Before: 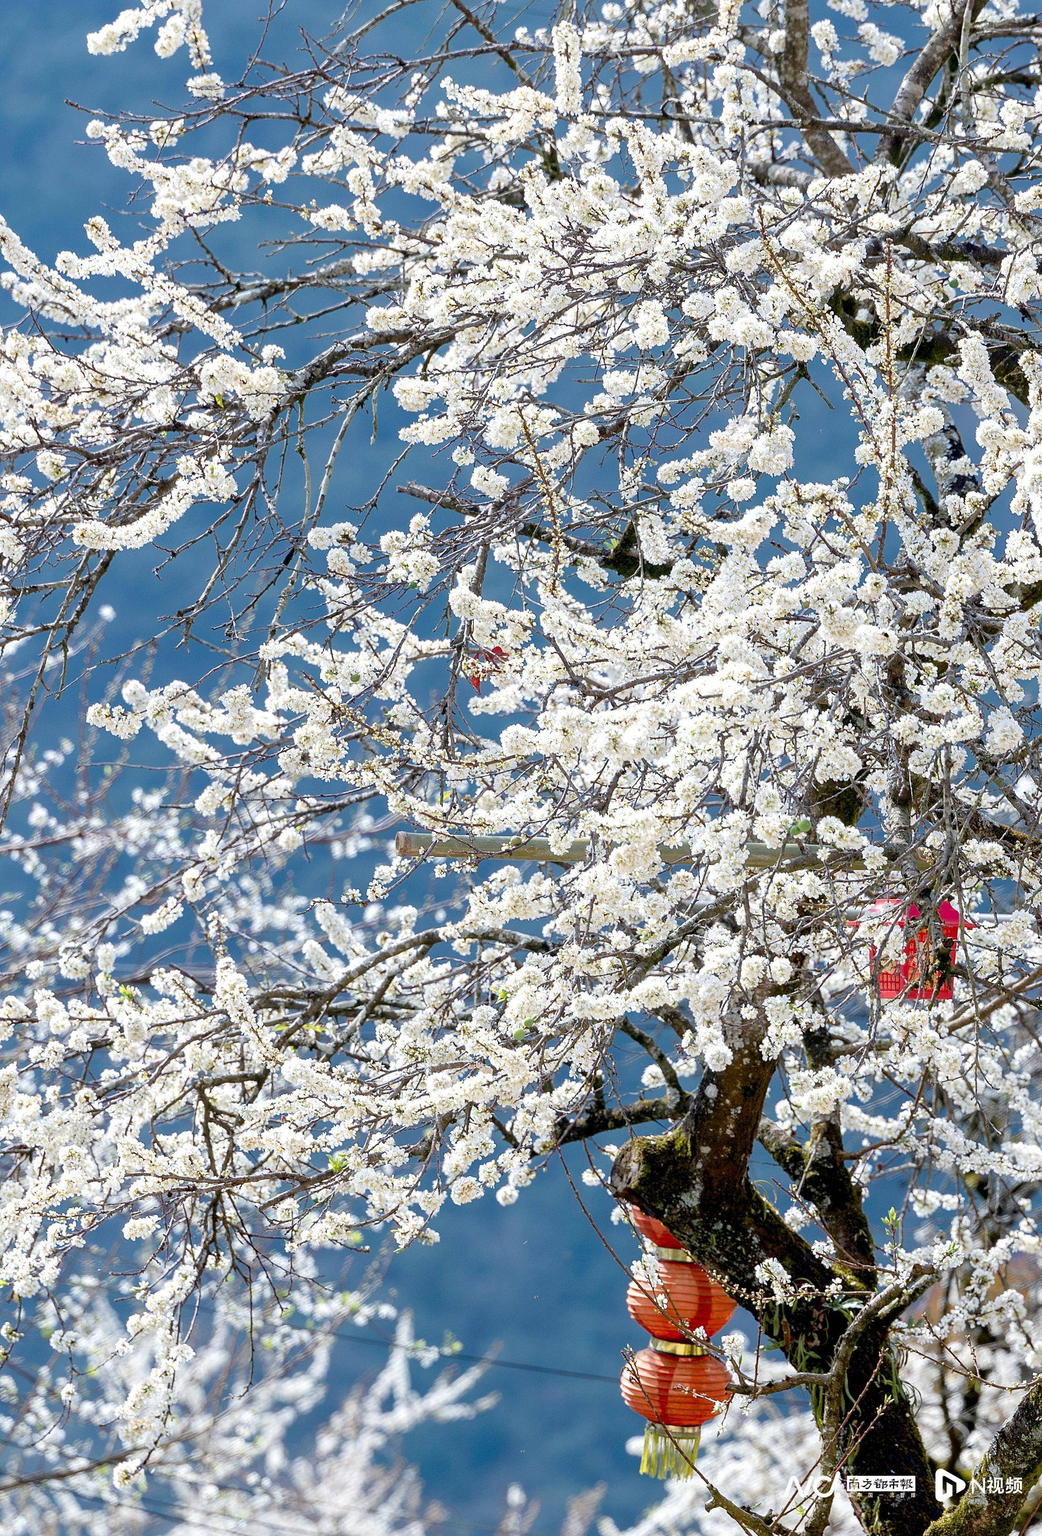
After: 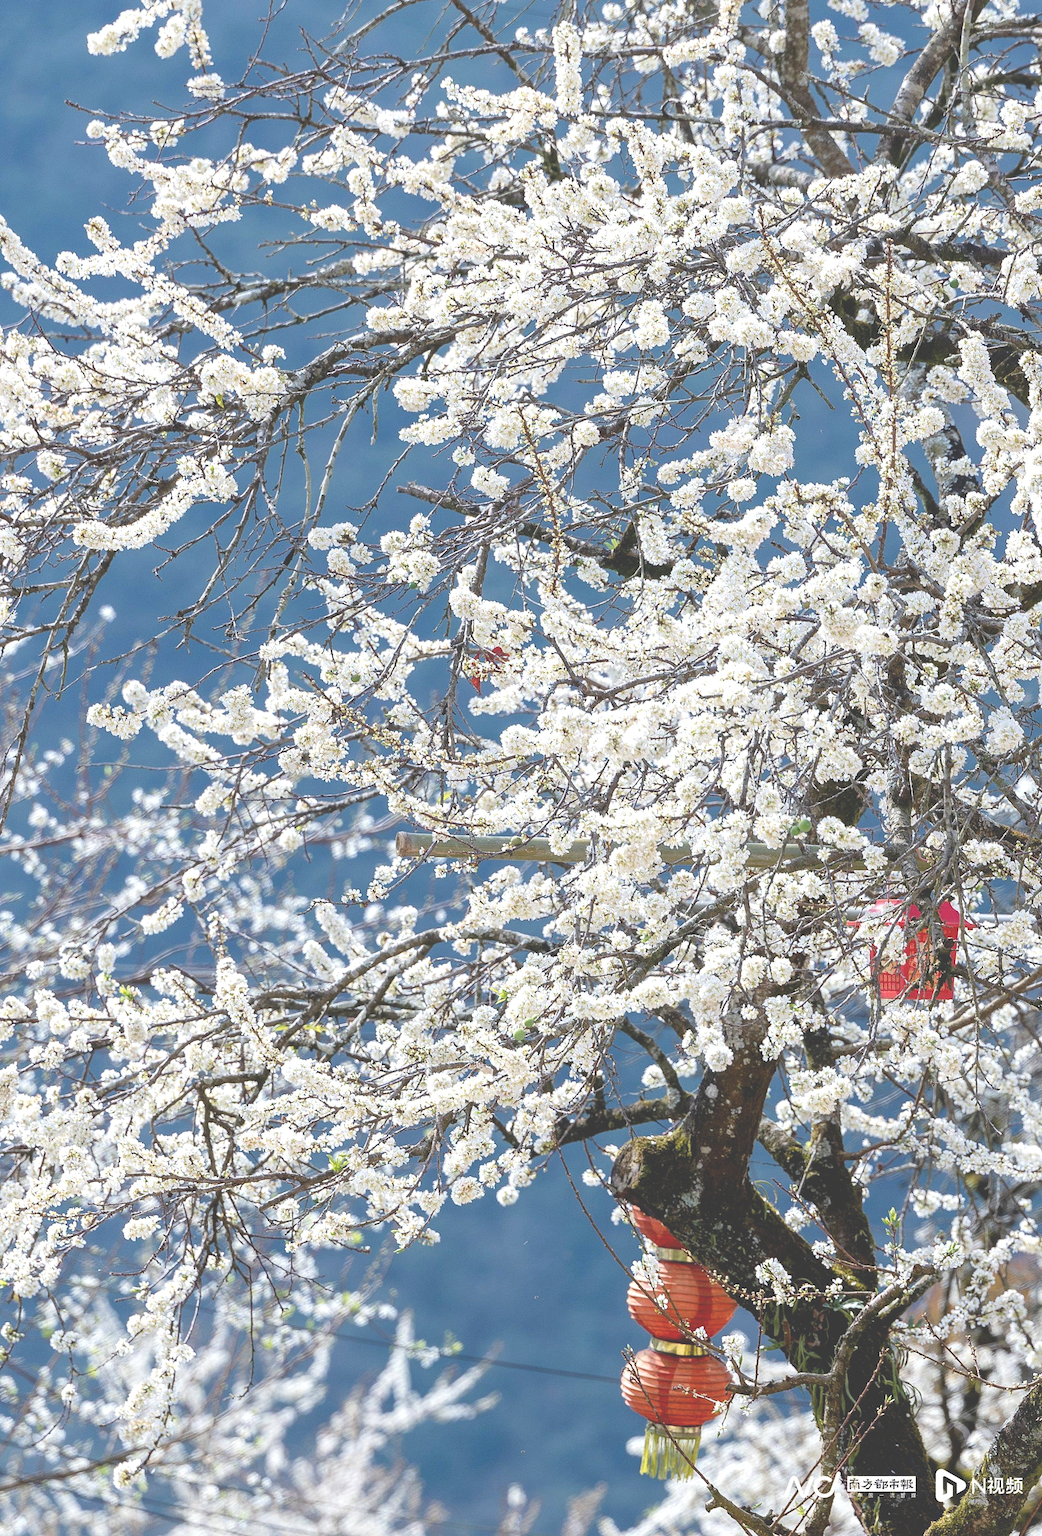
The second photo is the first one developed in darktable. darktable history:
exposure: black level correction -0.042, exposure 0.065 EV, compensate highlight preservation false
